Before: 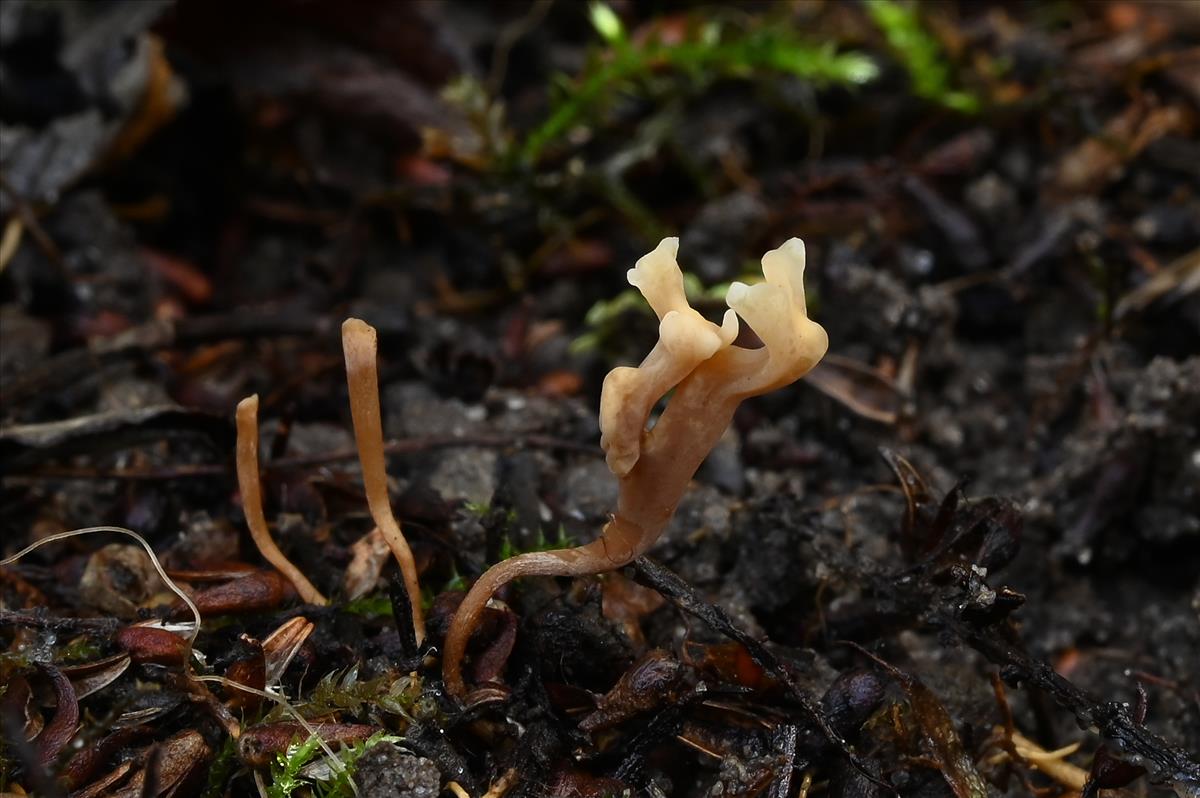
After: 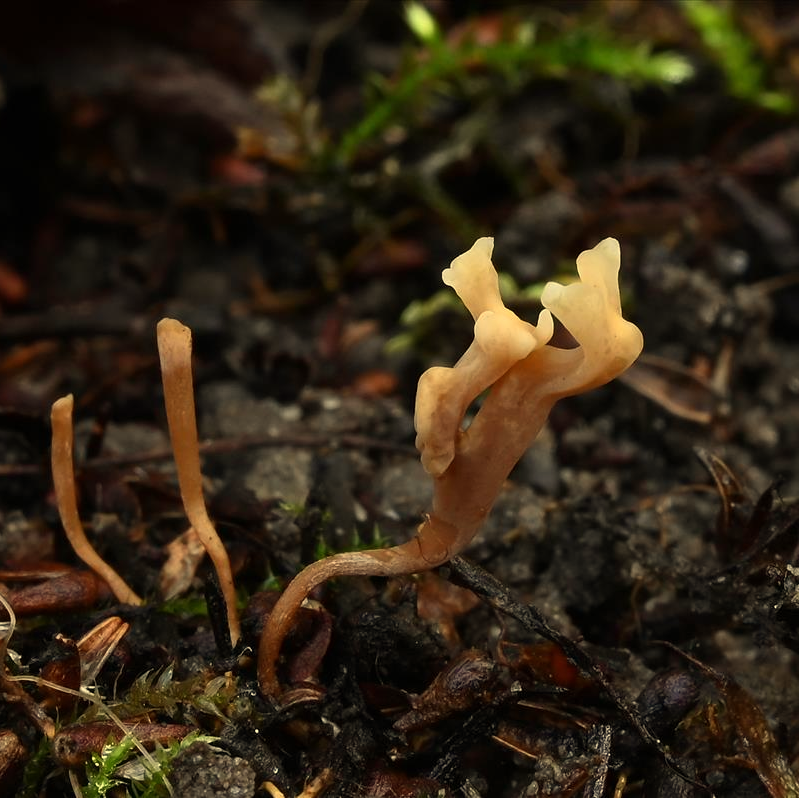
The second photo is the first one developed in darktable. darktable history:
white balance: red 1.08, blue 0.791
crop: left 15.419%, right 17.914%
